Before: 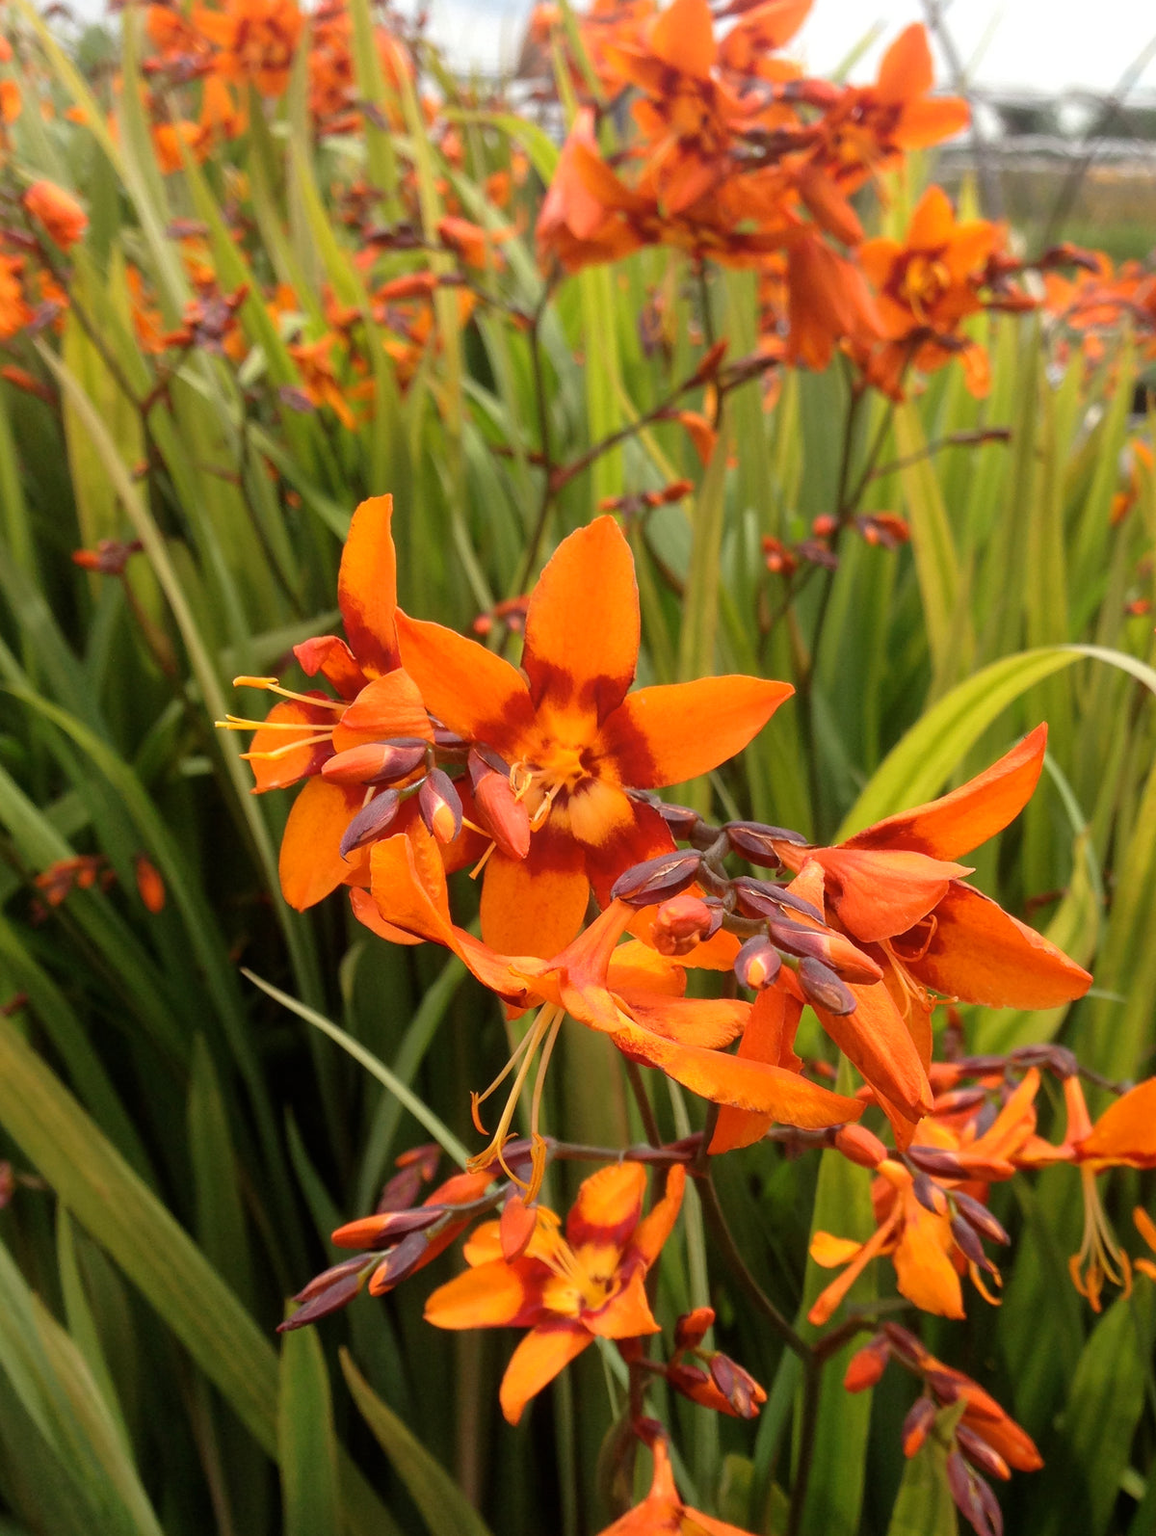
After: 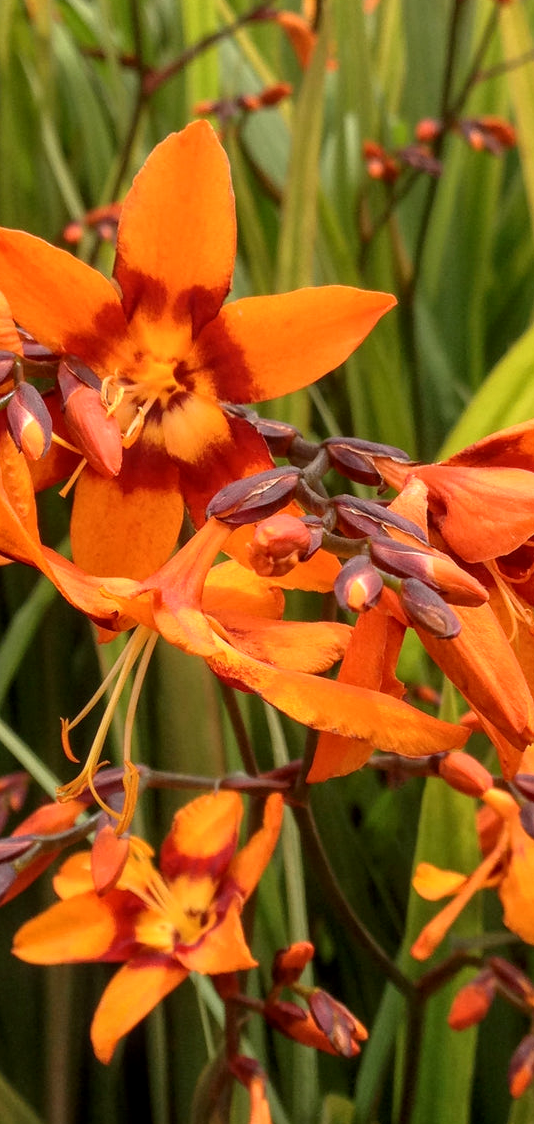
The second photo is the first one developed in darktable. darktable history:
contrast brightness saturation: contrast 0.075
crop: left 35.695%, top 26.051%, right 19.767%, bottom 3.424%
local contrast: on, module defaults
